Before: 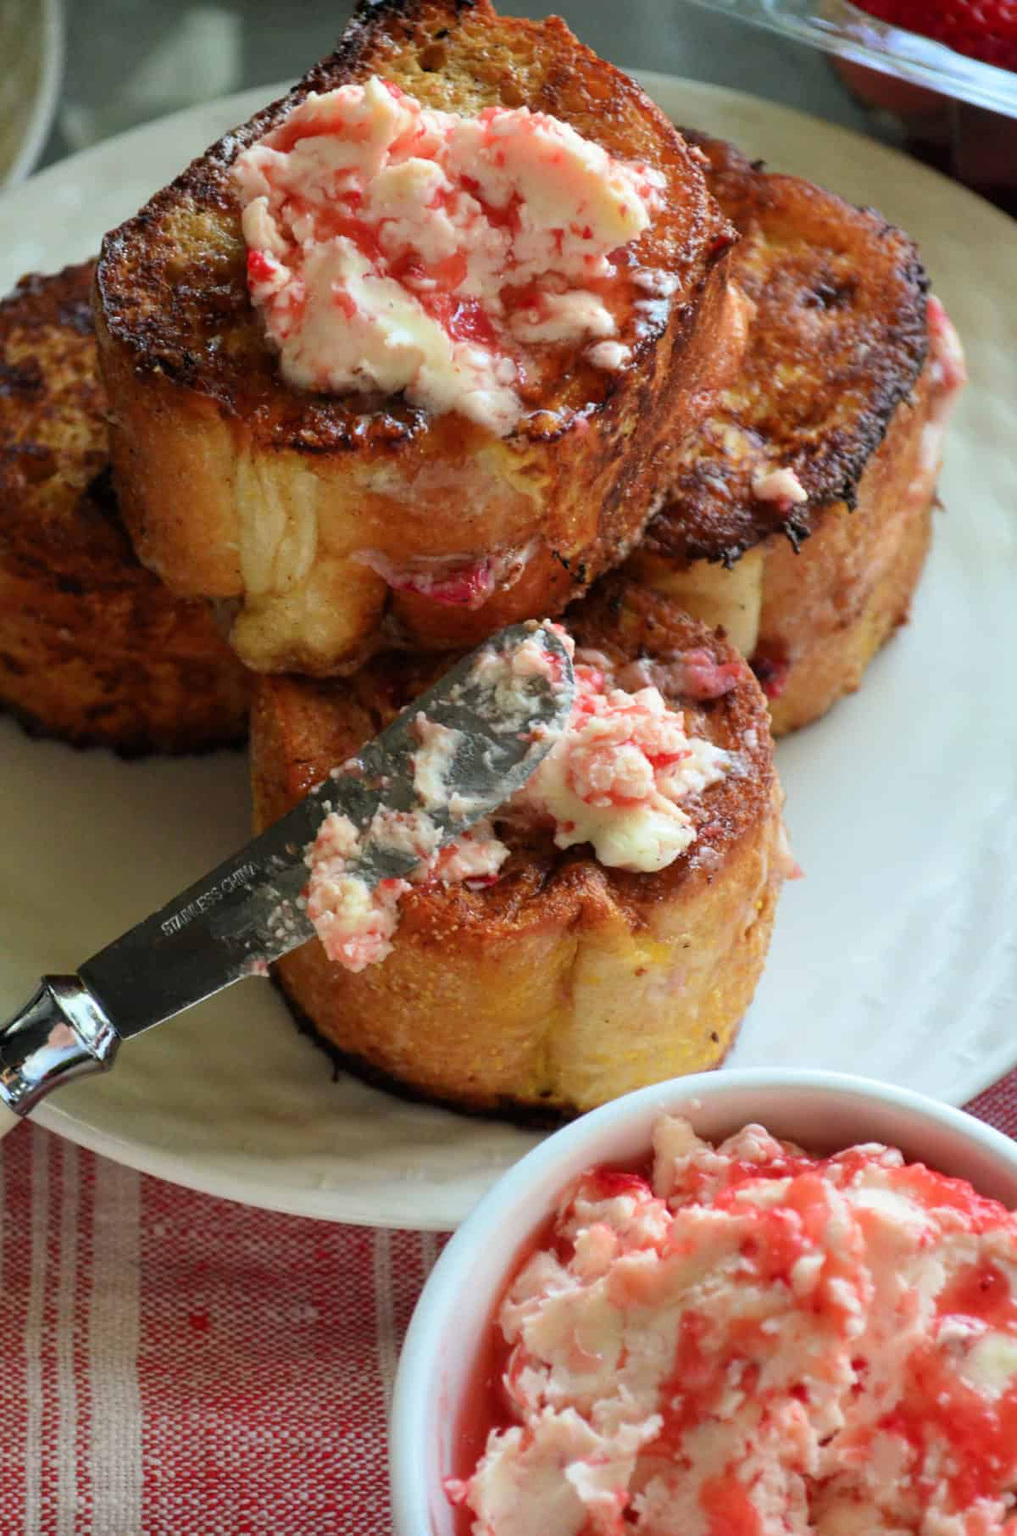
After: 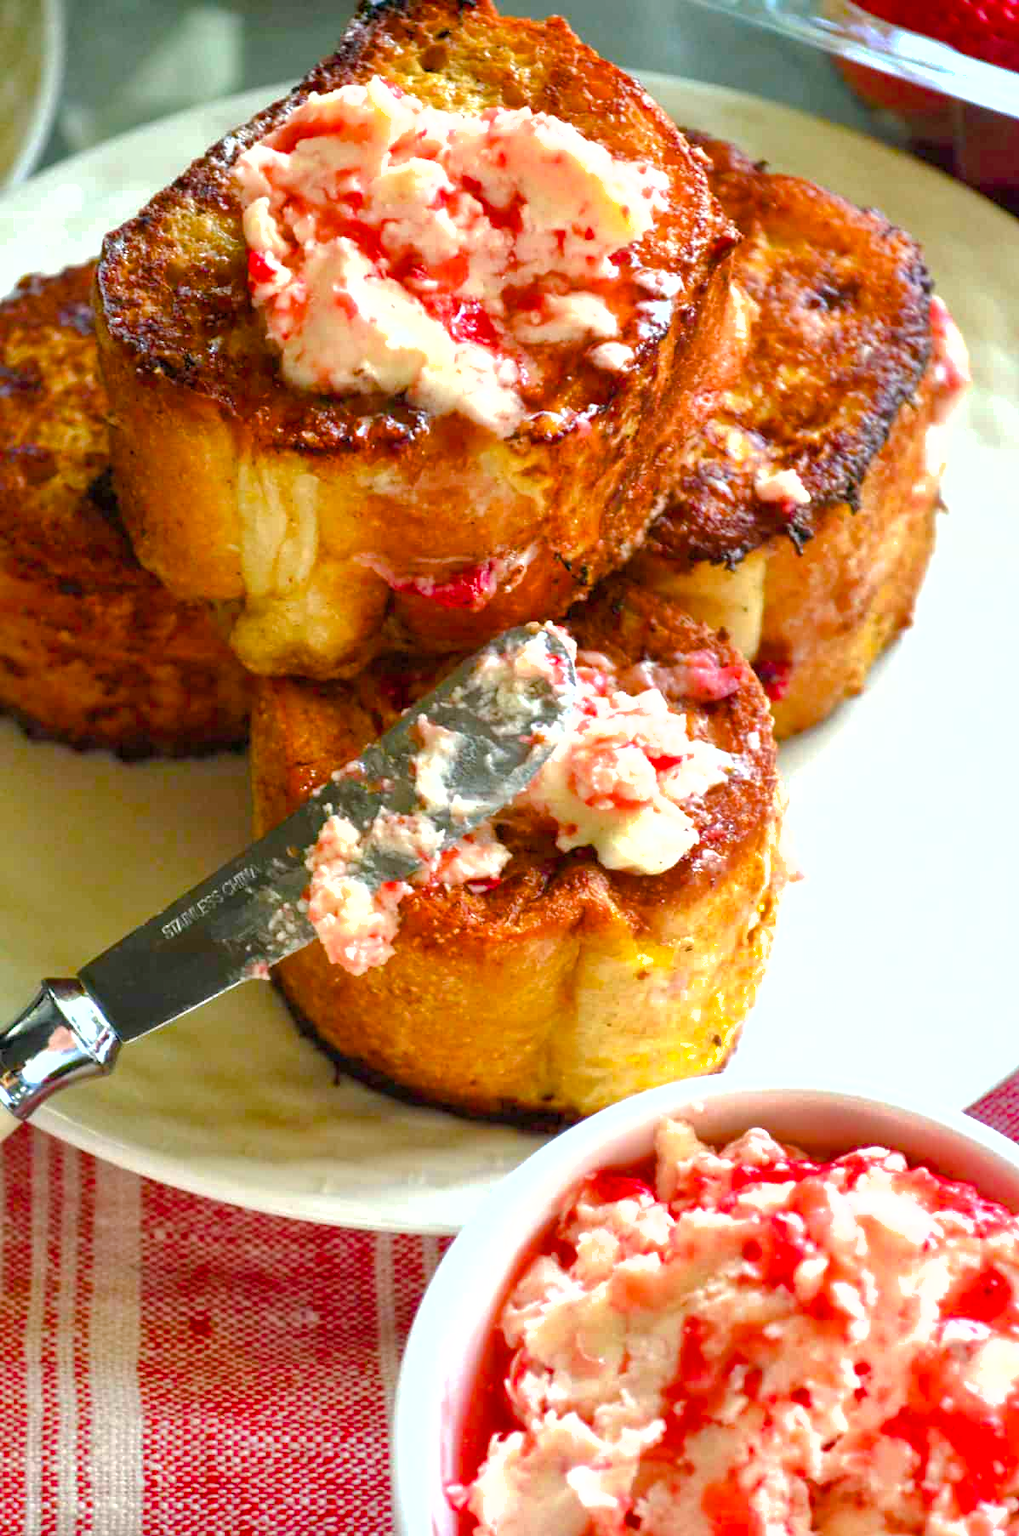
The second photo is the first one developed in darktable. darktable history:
color balance rgb: perceptual saturation grading › global saturation 28.184%, perceptual saturation grading › highlights -25.111%, perceptual saturation grading › mid-tones 25.467%, perceptual saturation grading › shadows 50.01%, global vibrance 20%
exposure: black level correction 0, exposure 1 EV, compensate exposure bias true, compensate highlight preservation false
shadows and highlights: on, module defaults
